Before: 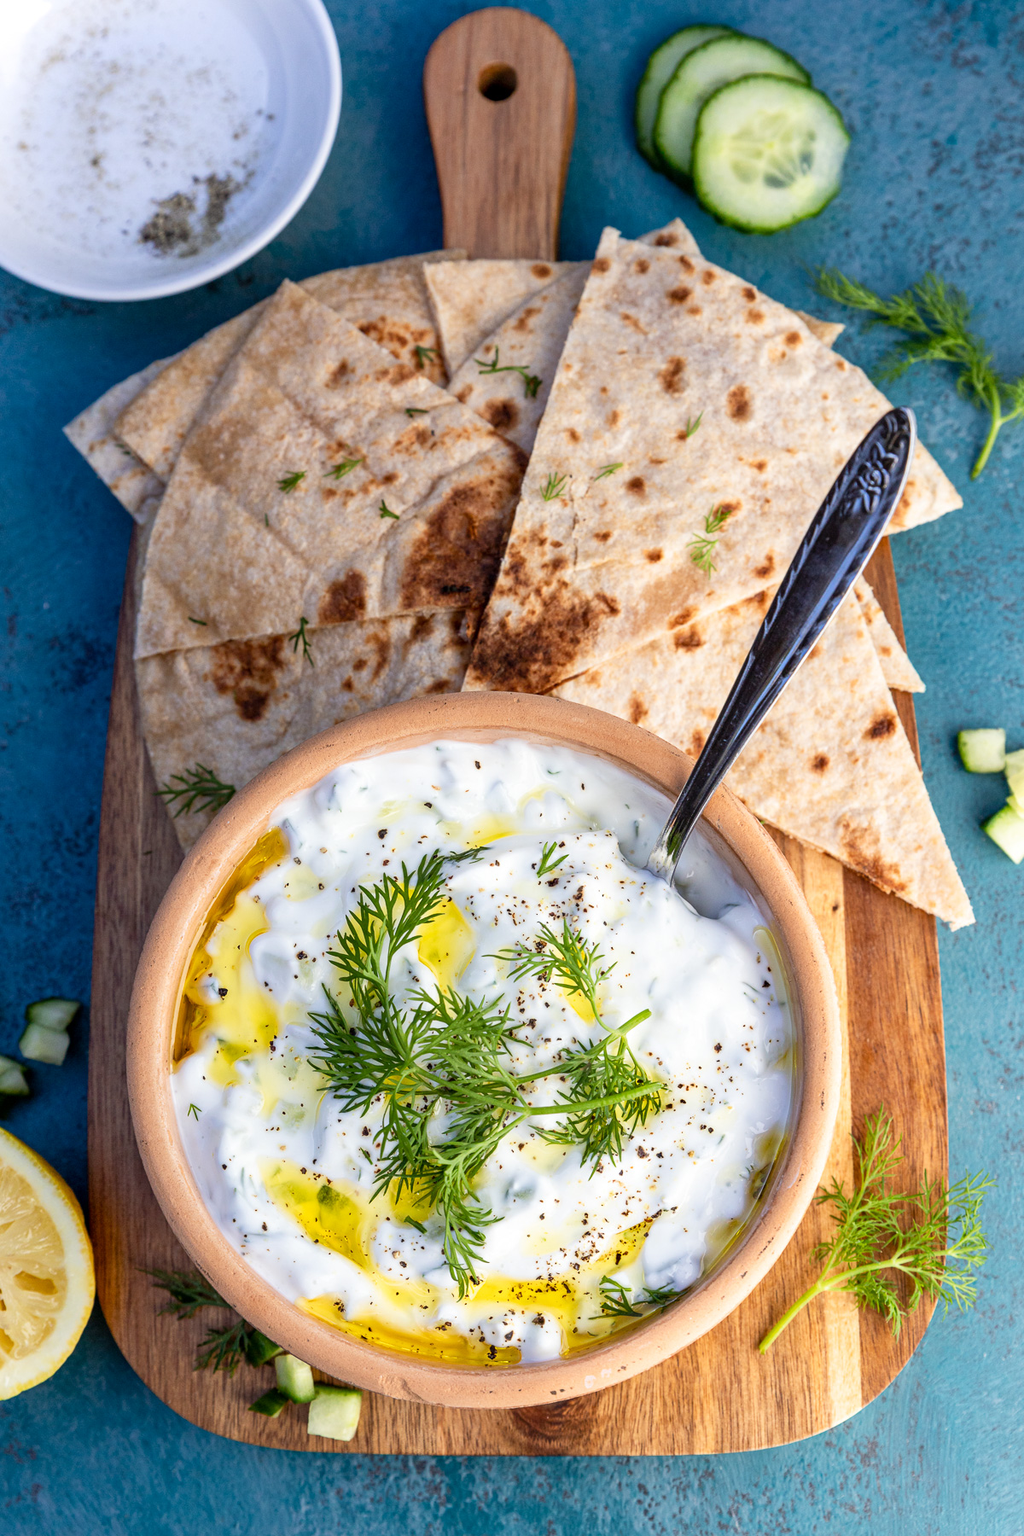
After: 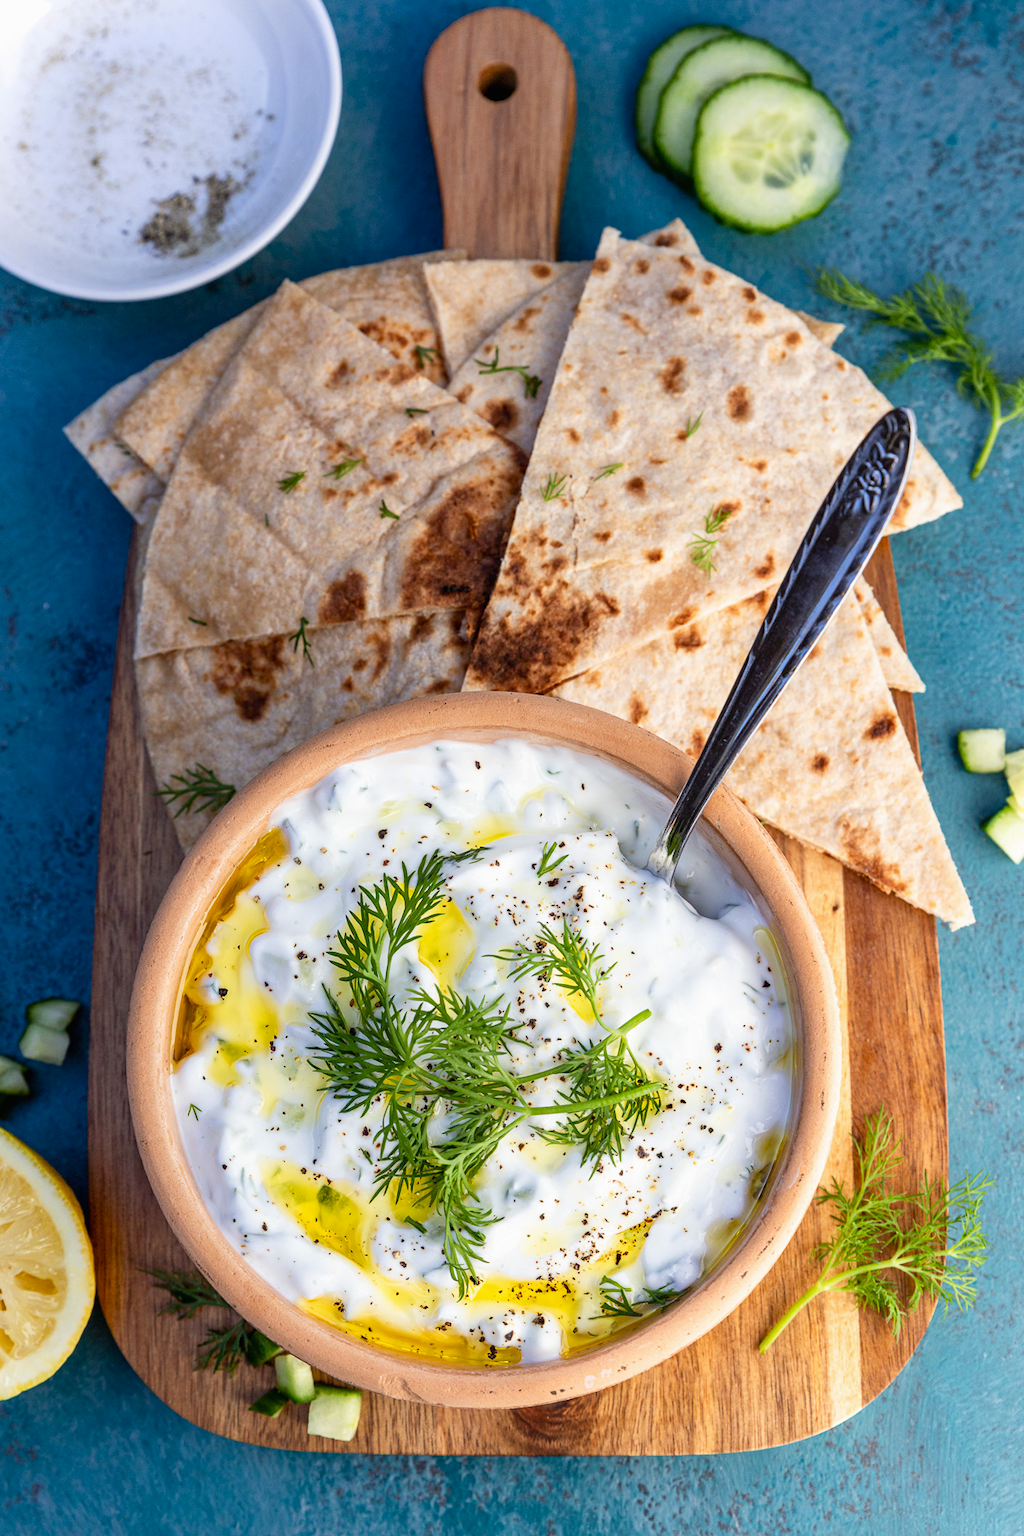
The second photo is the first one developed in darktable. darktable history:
contrast brightness saturation: contrast -0.018, brightness -0.013, saturation 0.028
